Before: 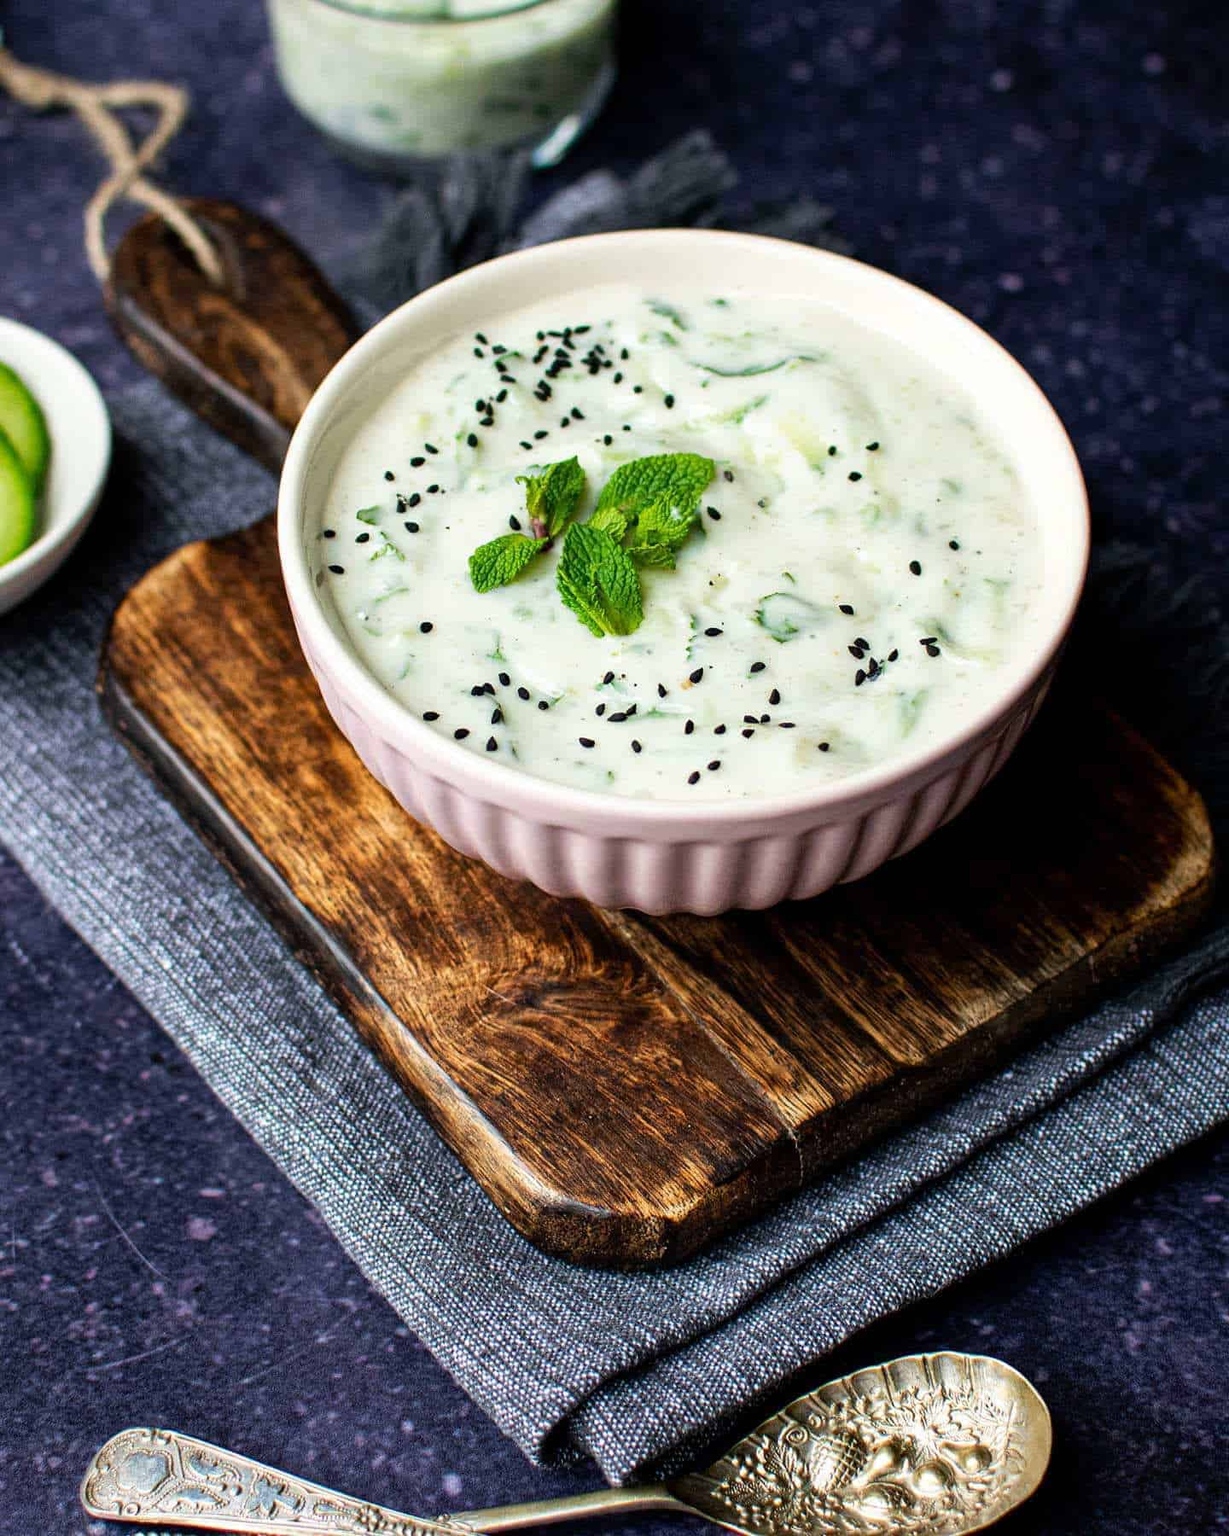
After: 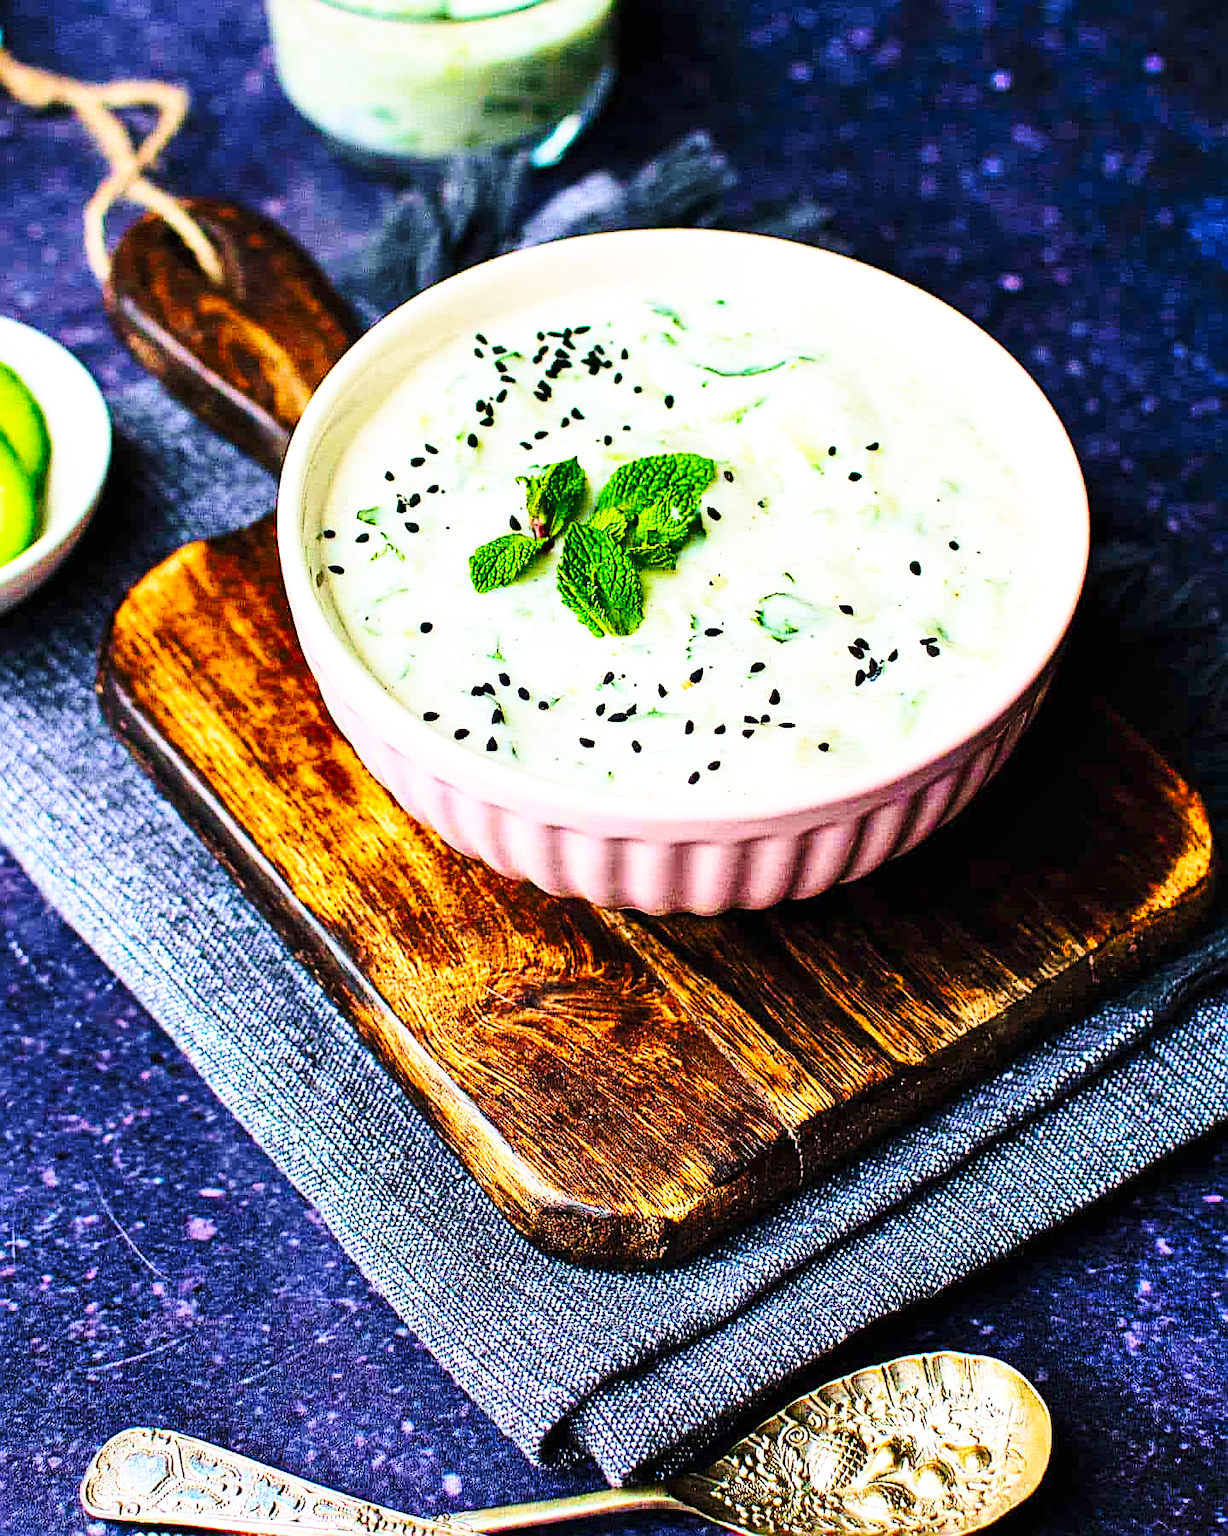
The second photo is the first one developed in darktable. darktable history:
base curve: curves: ch0 [(0, 0) (0.036, 0.037) (0.121, 0.228) (0.46, 0.76) (0.859, 0.983) (1, 1)], preserve colors none
white balance: red 1.004, blue 1.024
shadows and highlights: low approximation 0.01, soften with gaussian
velvia: on, module defaults
sharpen: amount 1
contrast brightness saturation: contrast 0.2, brightness 0.16, saturation 0.22
color balance rgb: perceptual saturation grading › global saturation 20%, global vibrance 20%
